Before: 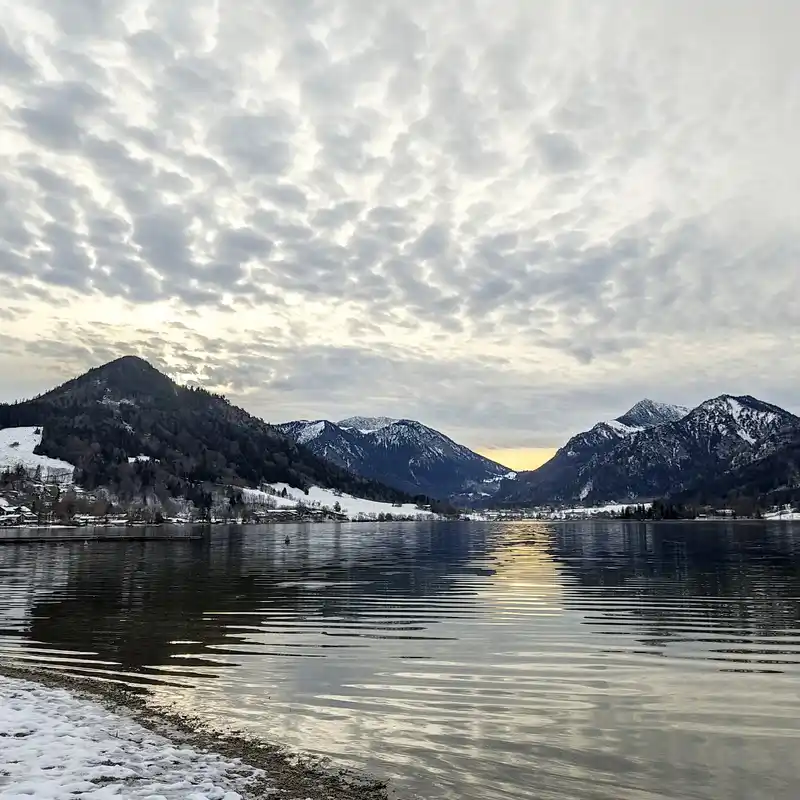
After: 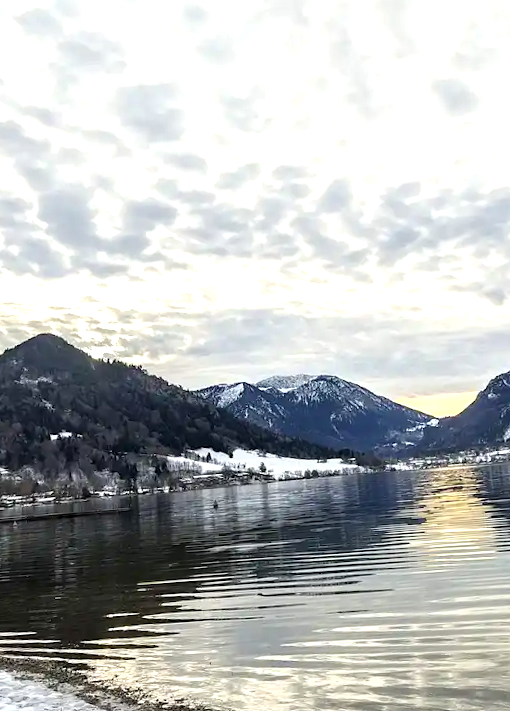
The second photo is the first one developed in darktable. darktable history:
crop and rotate: left 8.786%, right 24.548%
rotate and perspective: rotation -4.57°, crop left 0.054, crop right 0.944, crop top 0.087, crop bottom 0.914
exposure: exposure 0.6 EV, compensate highlight preservation false
